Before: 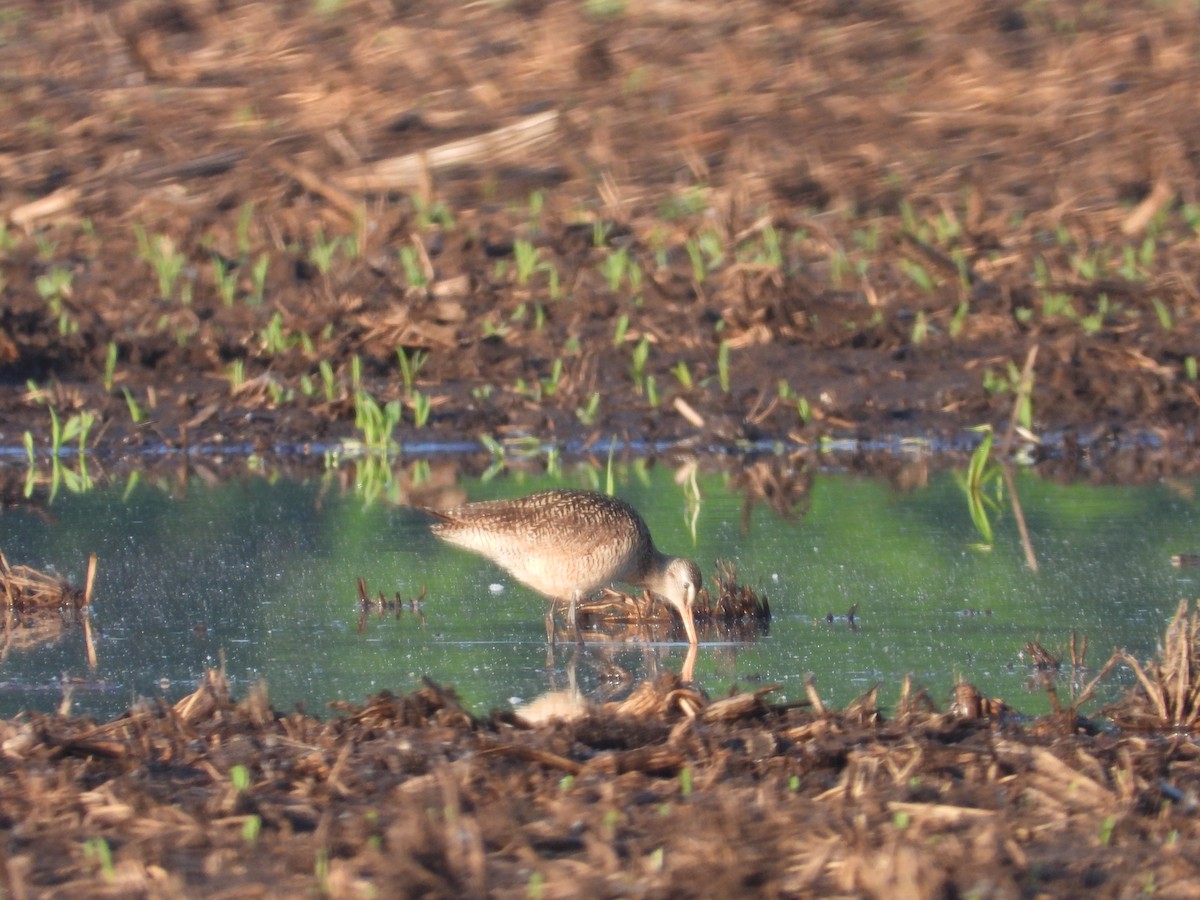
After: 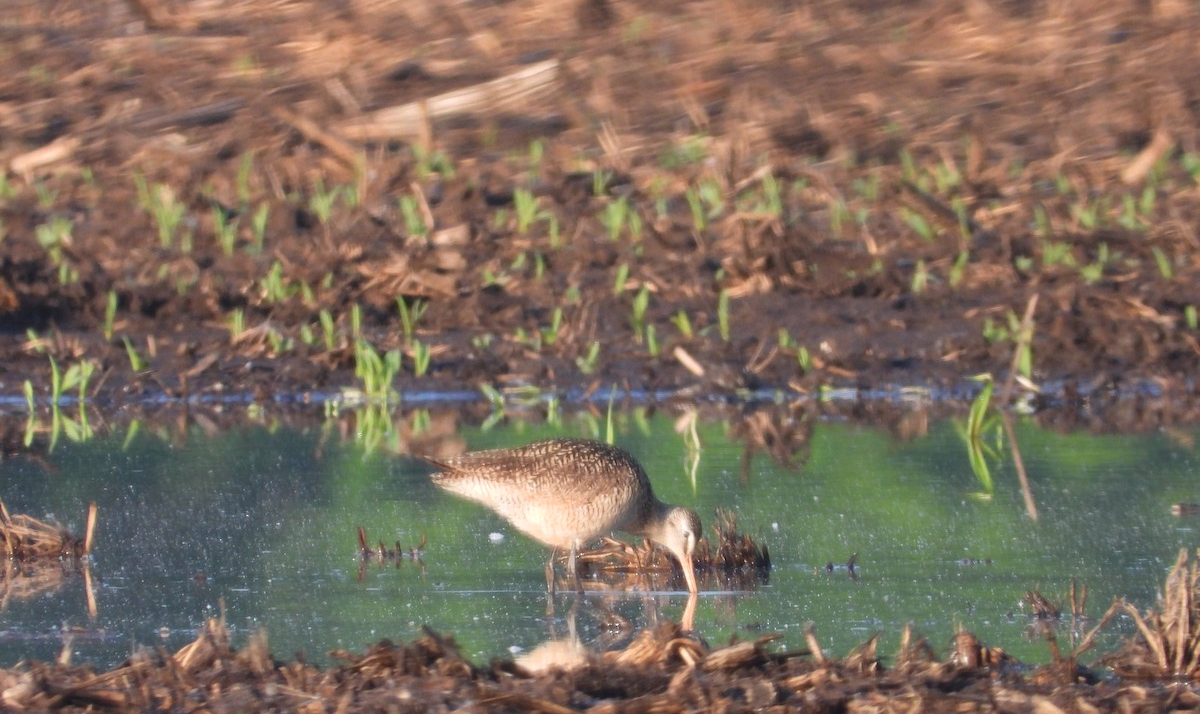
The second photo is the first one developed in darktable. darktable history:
white balance: red 1.009, blue 1.027
crop and rotate: top 5.667%, bottom 14.937%
